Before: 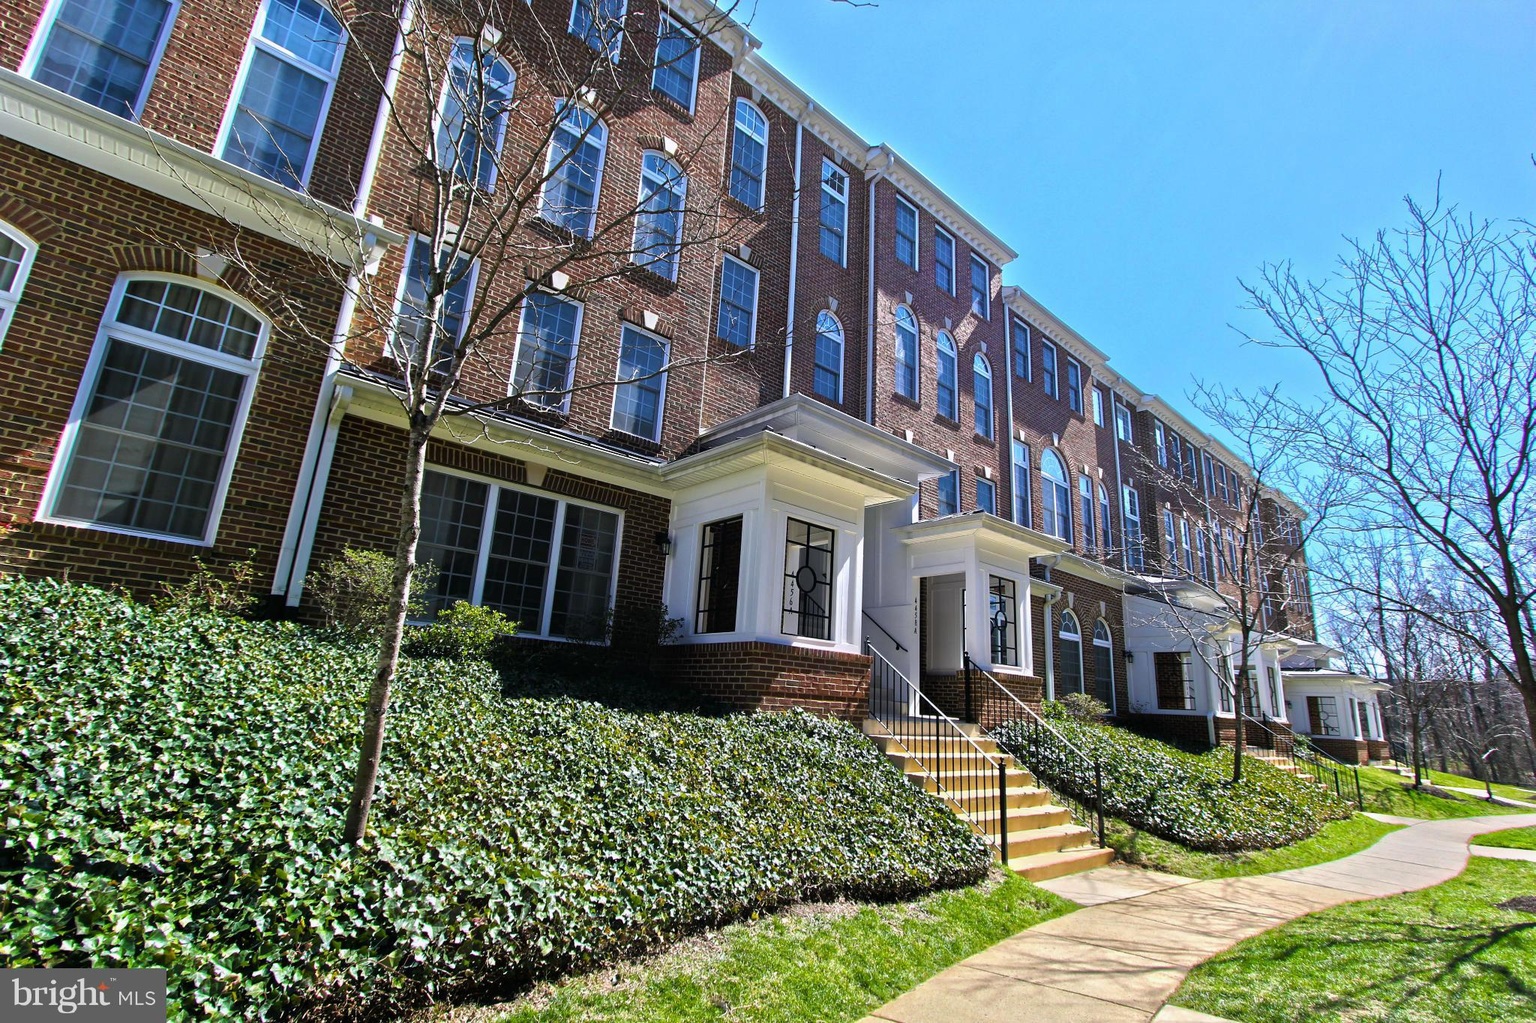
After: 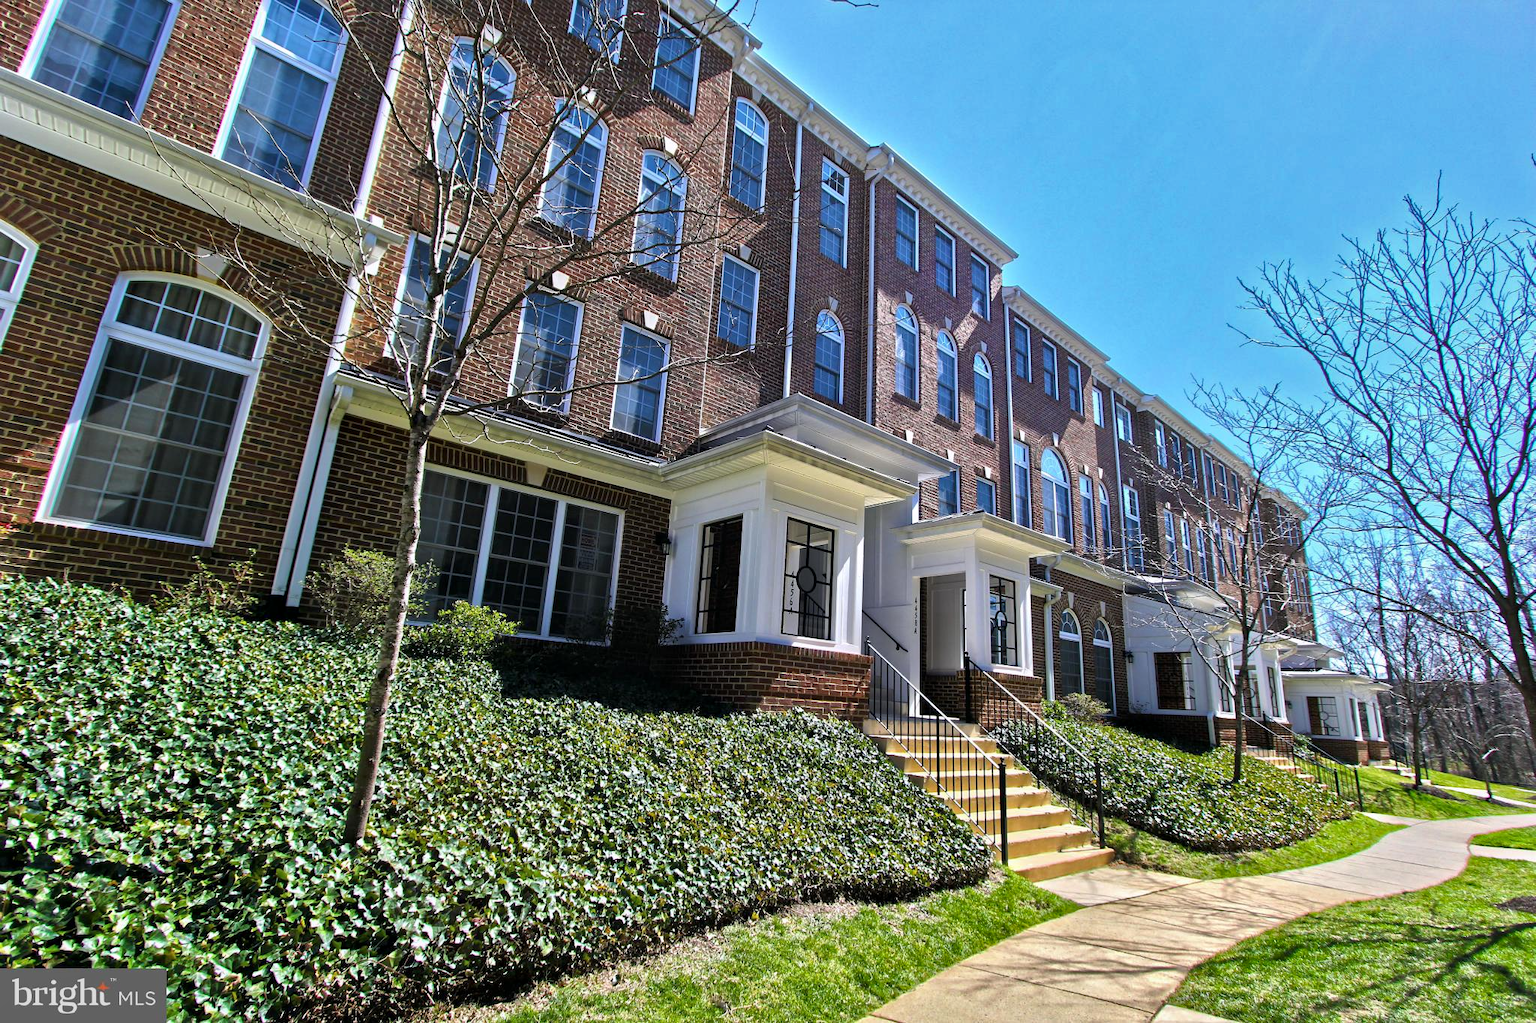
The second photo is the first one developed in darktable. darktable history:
shadows and highlights: shadows 32.83, highlights -47.7, soften with gaussian
local contrast: mode bilateral grid, contrast 20, coarseness 50, detail 120%, midtone range 0.2
